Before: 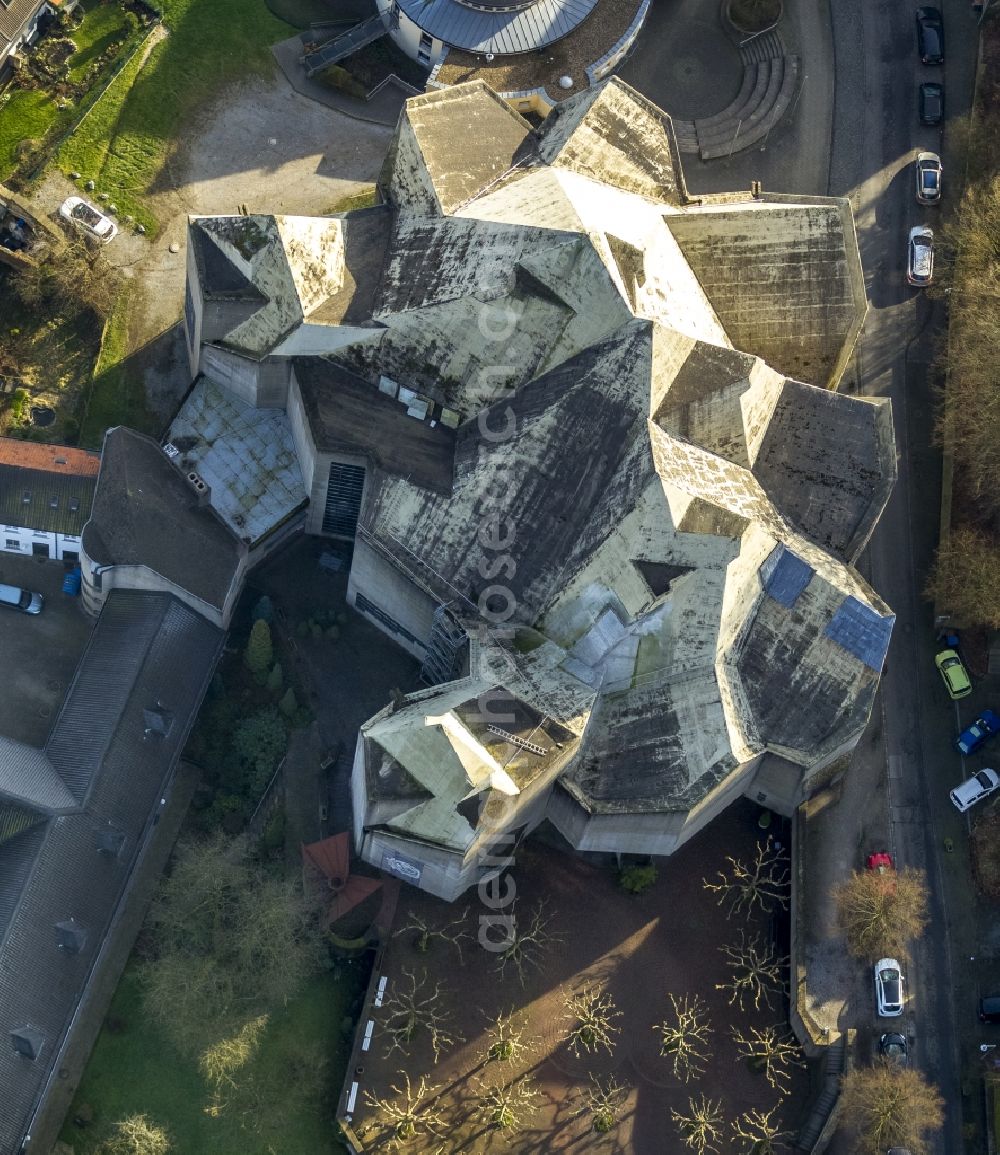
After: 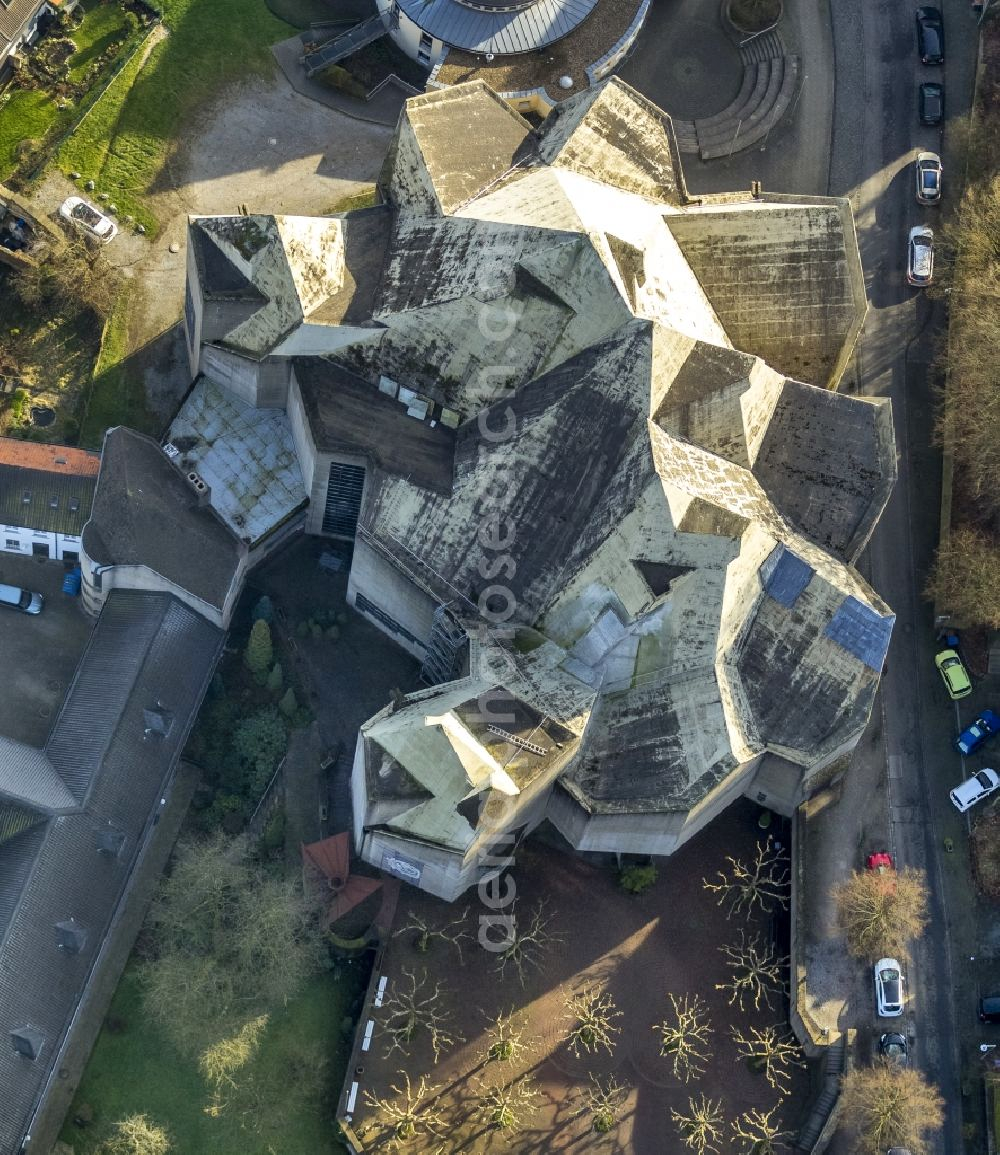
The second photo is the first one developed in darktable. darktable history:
shadows and highlights: shadows 51.98, highlights -28.71, soften with gaussian
